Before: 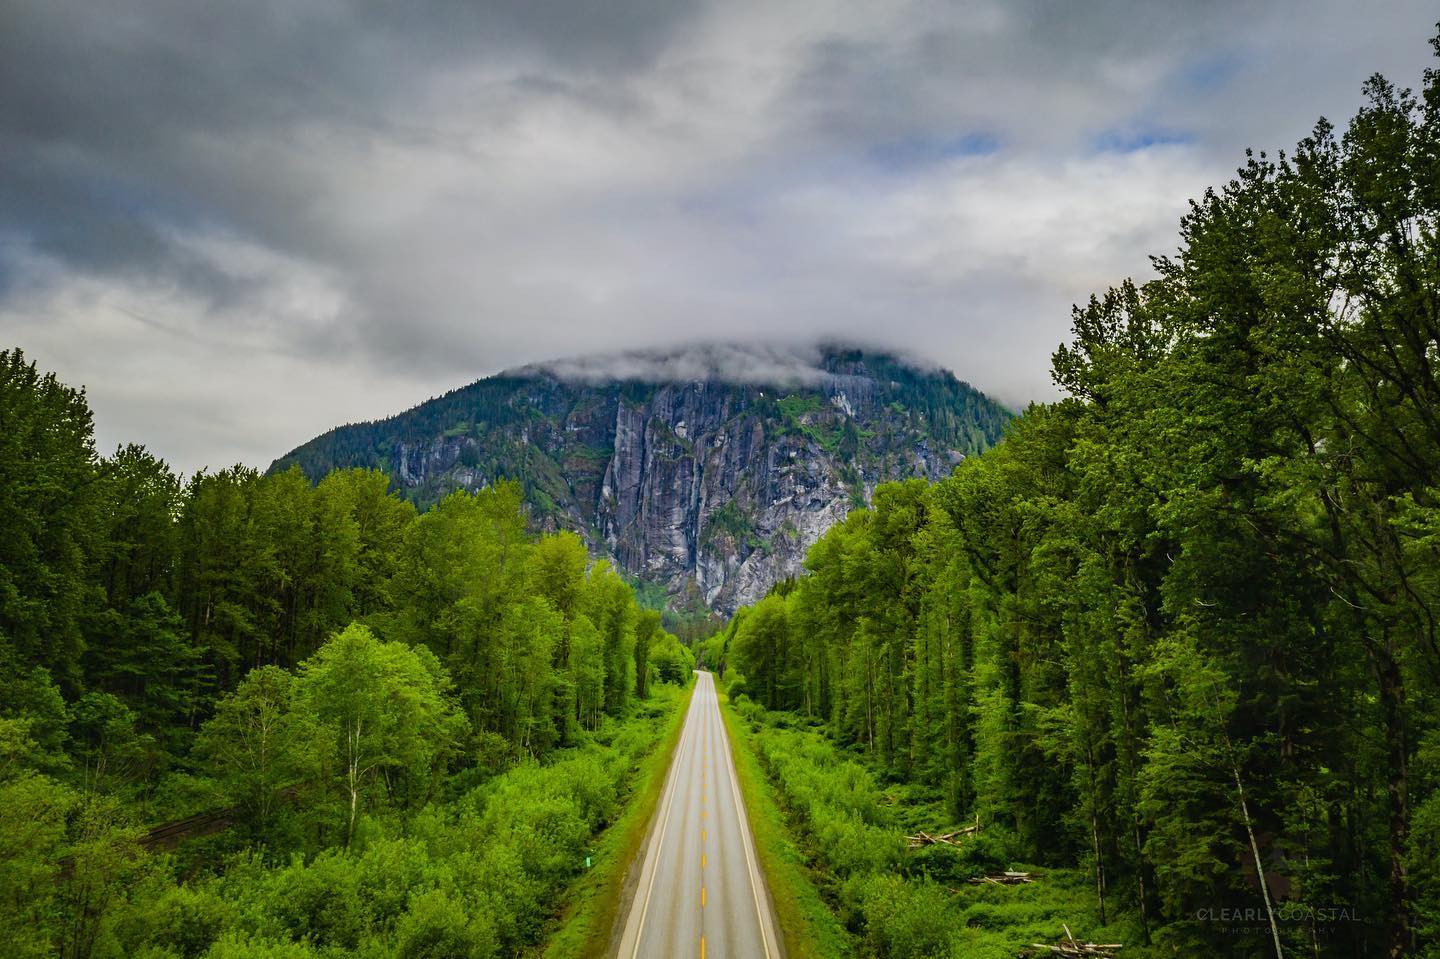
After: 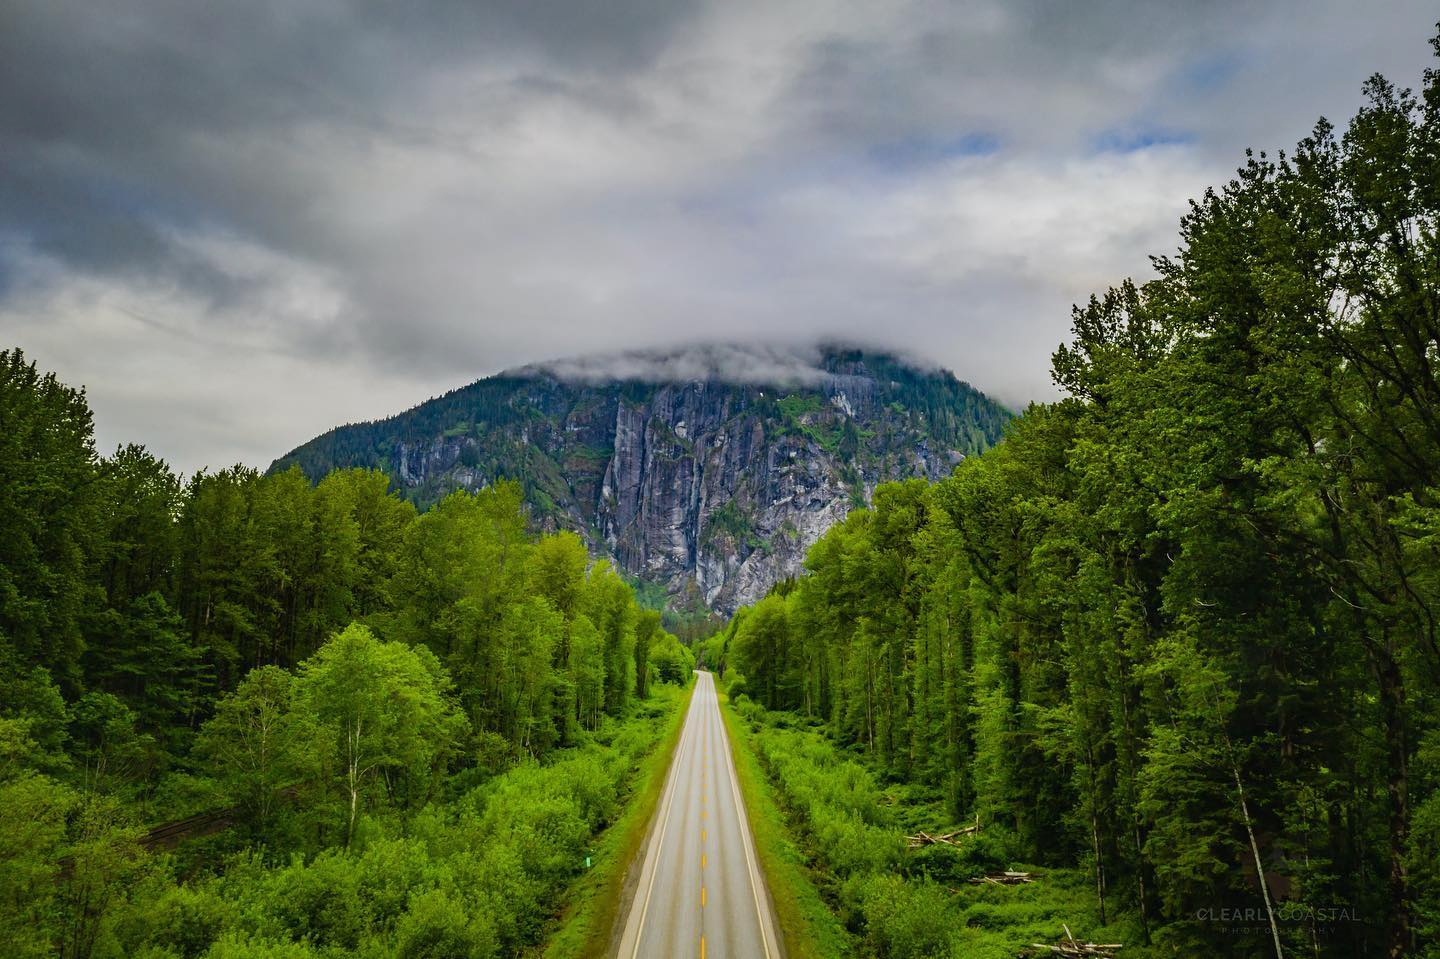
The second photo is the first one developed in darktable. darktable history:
exposure: exposure -0.052 EV, compensate exposure bias true, compensate highlight preservation false
